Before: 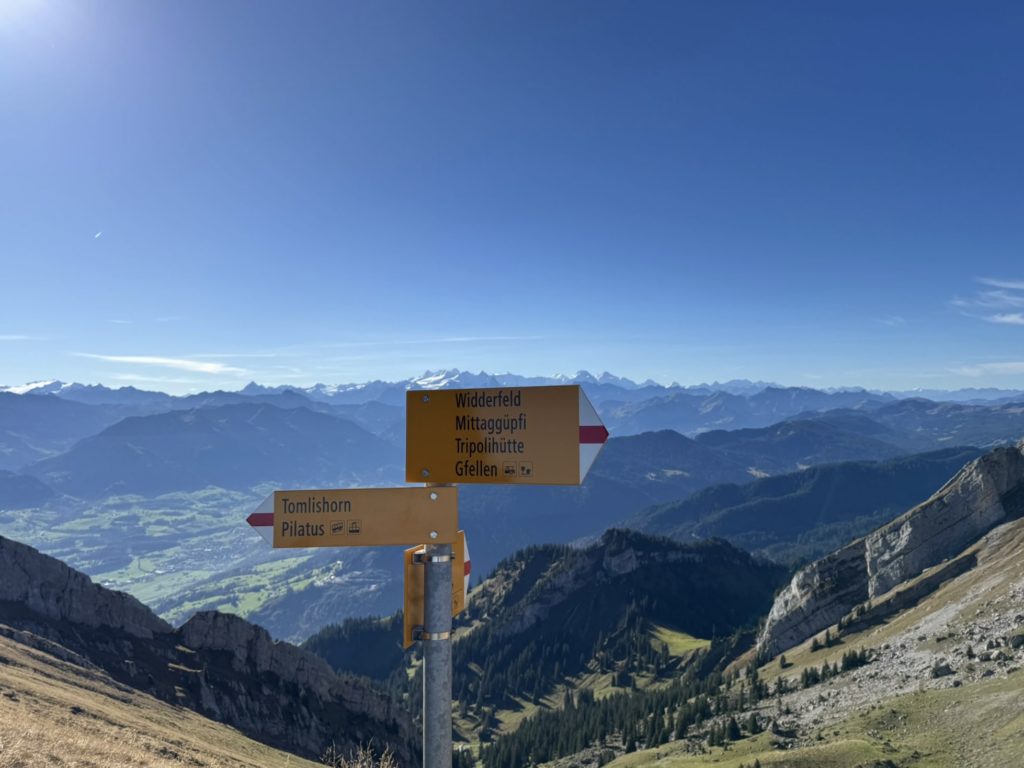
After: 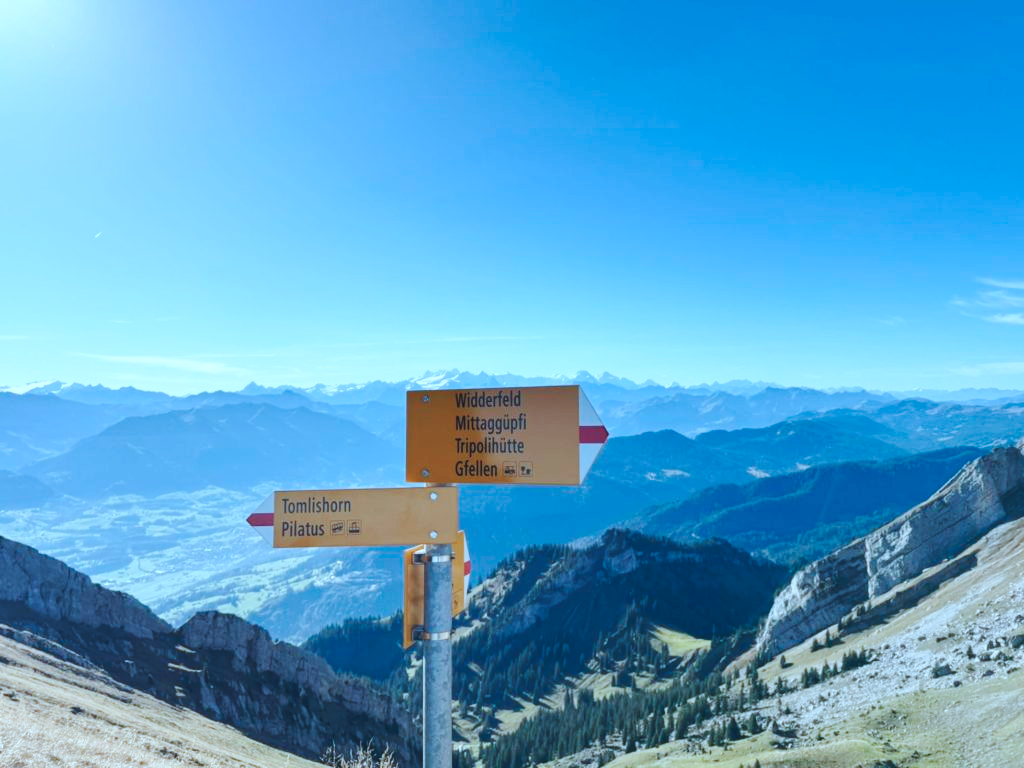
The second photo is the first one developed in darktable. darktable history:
color correction: highlights a* -9.69, highlights b* -21.12
base curve: curves: ch0 [(0, 0.007) (0.028, 0.063) (0.121, 0.311) (0.46, 0.743) (0.859, 0.957) (1, 1)], preserve colors none
